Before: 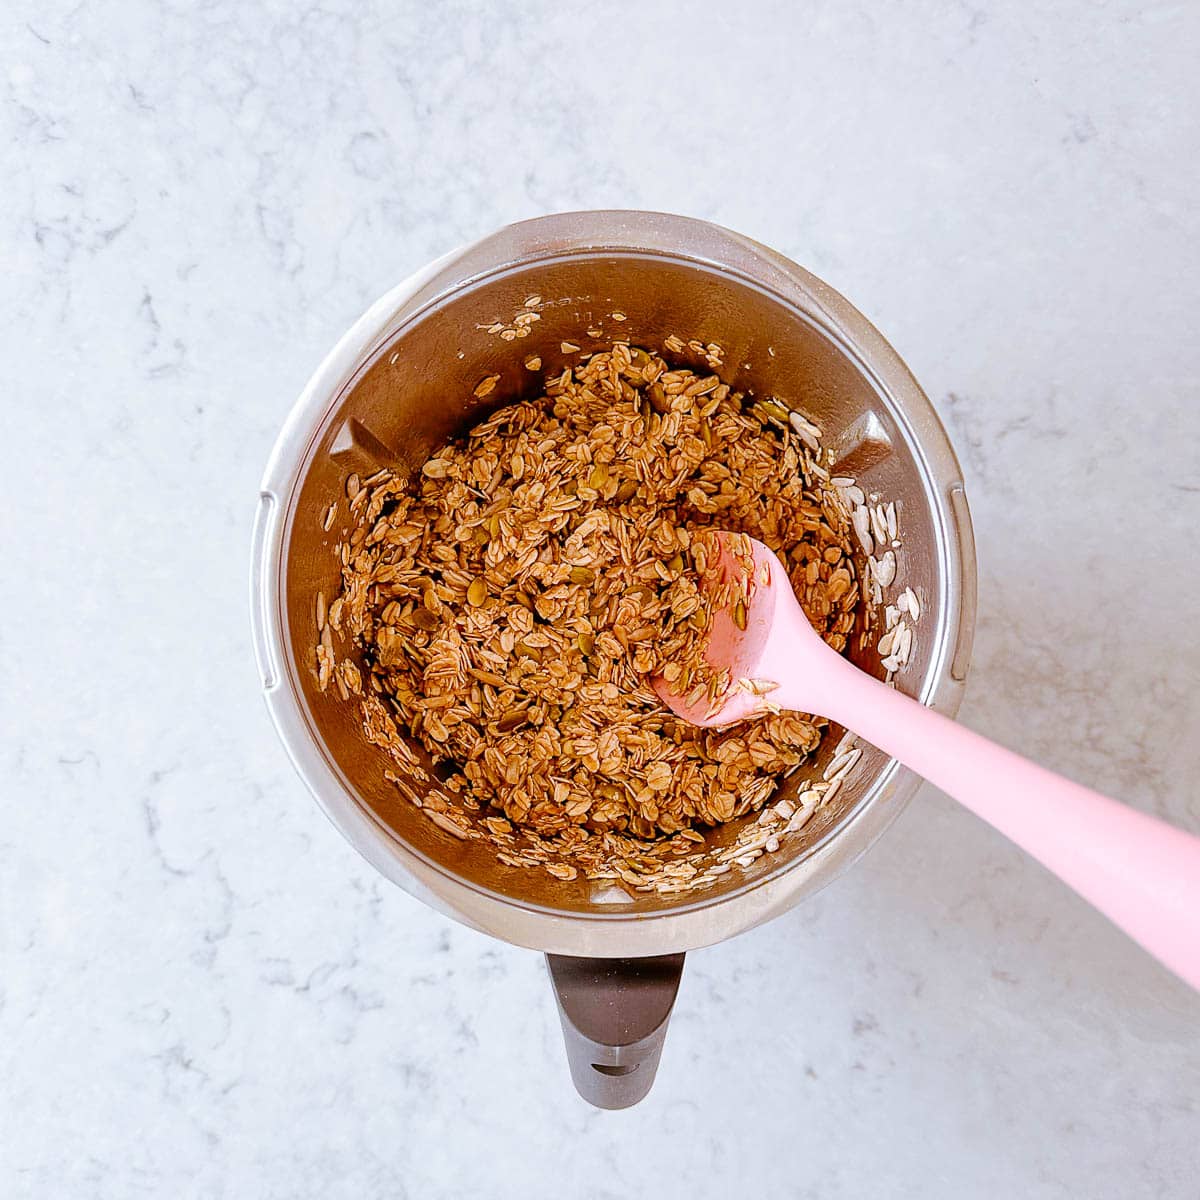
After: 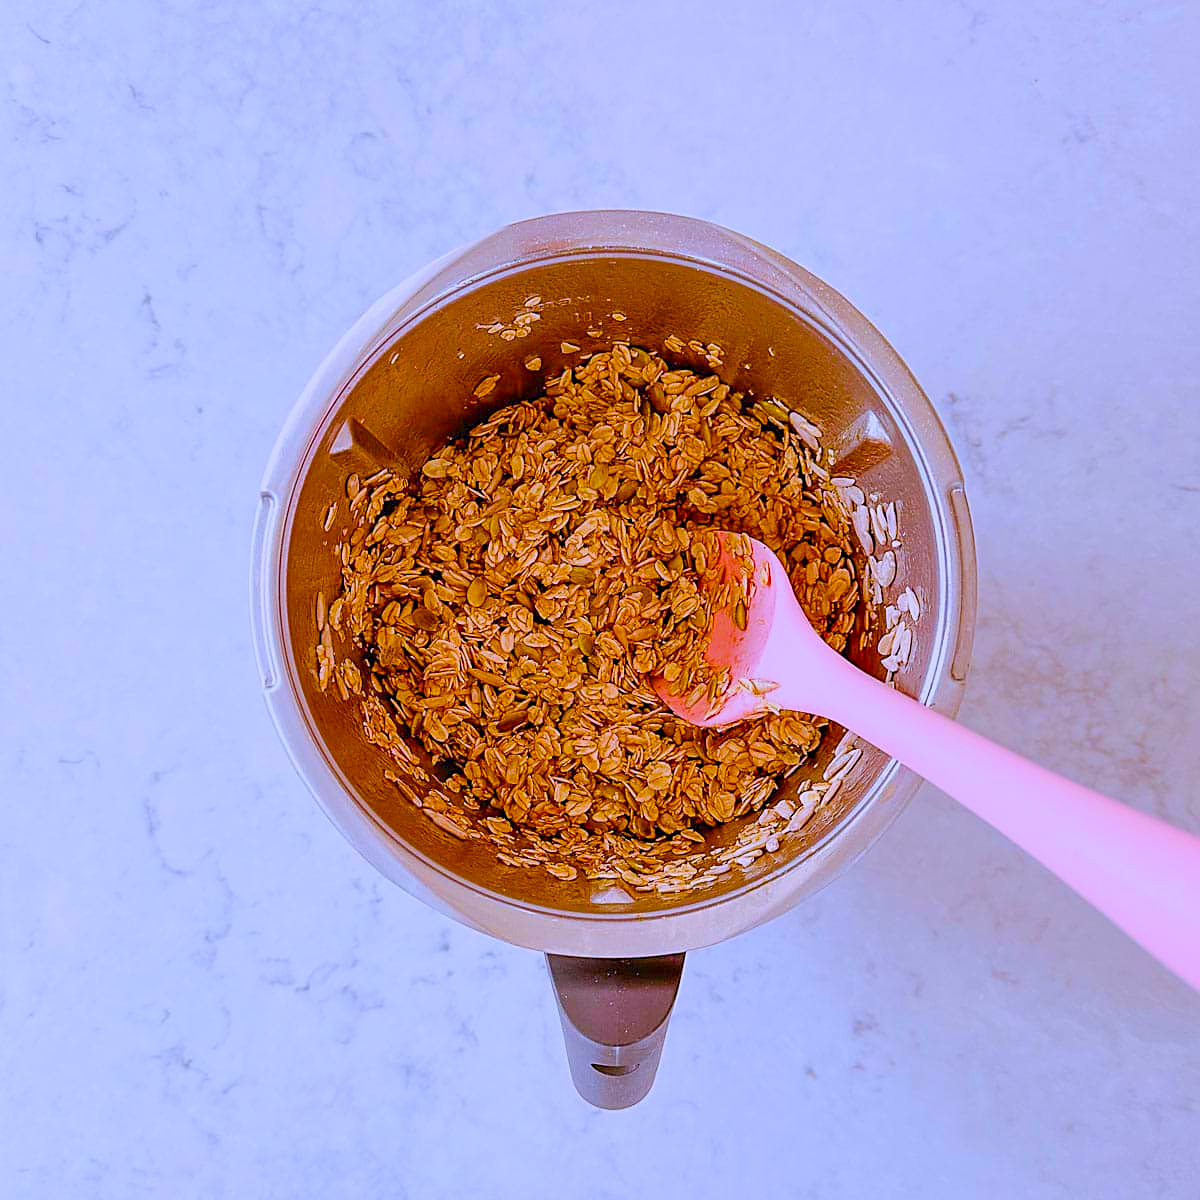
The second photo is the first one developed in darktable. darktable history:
color balance rgb: highlights gain › chroma 1.52%, highlights gain › hue 310.08°, linear chroma grading › global chroma 33.432%, perceptual saturation grading › global saturation 30.36%, contrast -19.575%
sharpen: on, module defaults
tone equalizer: -7 EV 0.2 EV, -6 EV 0.1 EV, -5 EV 0.095 EV, -4 EV 0.021 EV, -2 EV -0.033 EV, -1 EV -0.061 EV, +0 EV -0.039 EV
color calibration: illuminant as shot in camera, x 0.37, y 0.382, temperature 4315.91 K
